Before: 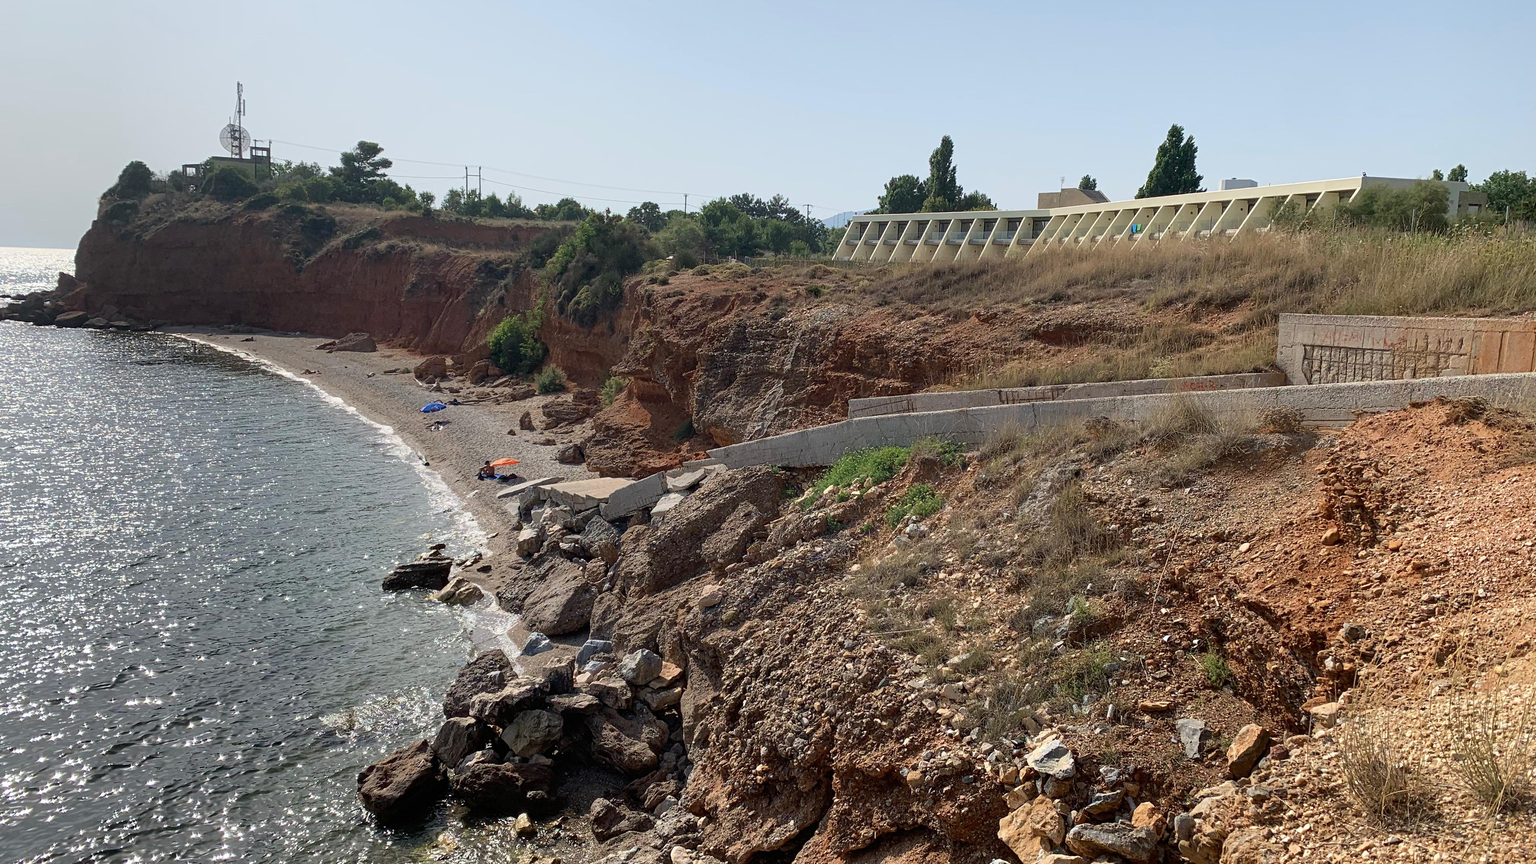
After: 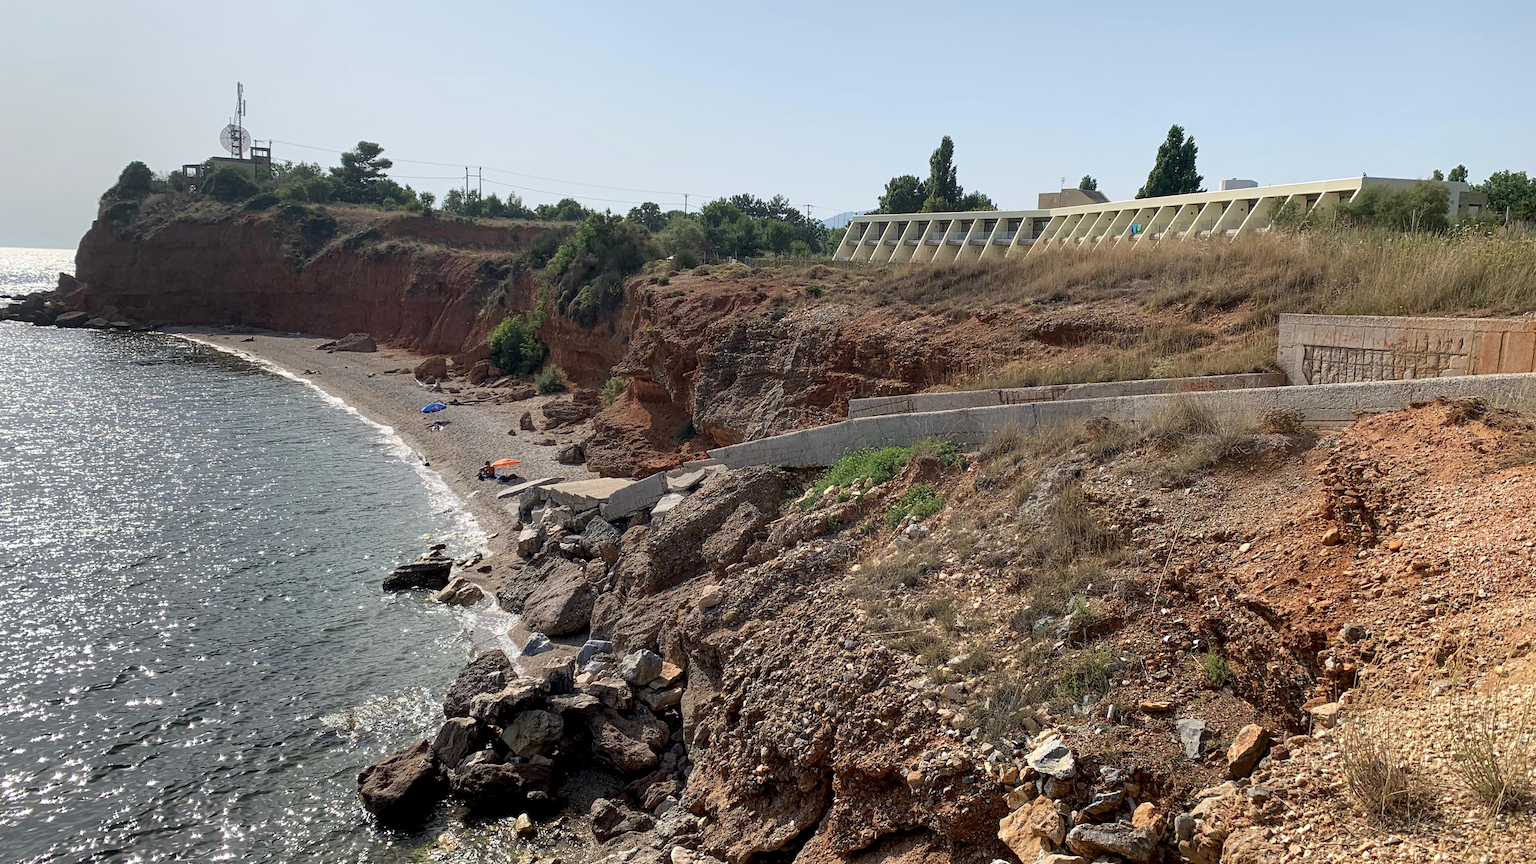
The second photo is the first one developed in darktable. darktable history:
local contrast: highlights 106%, shadows 102%, detail 119%, midtone range 0.2
